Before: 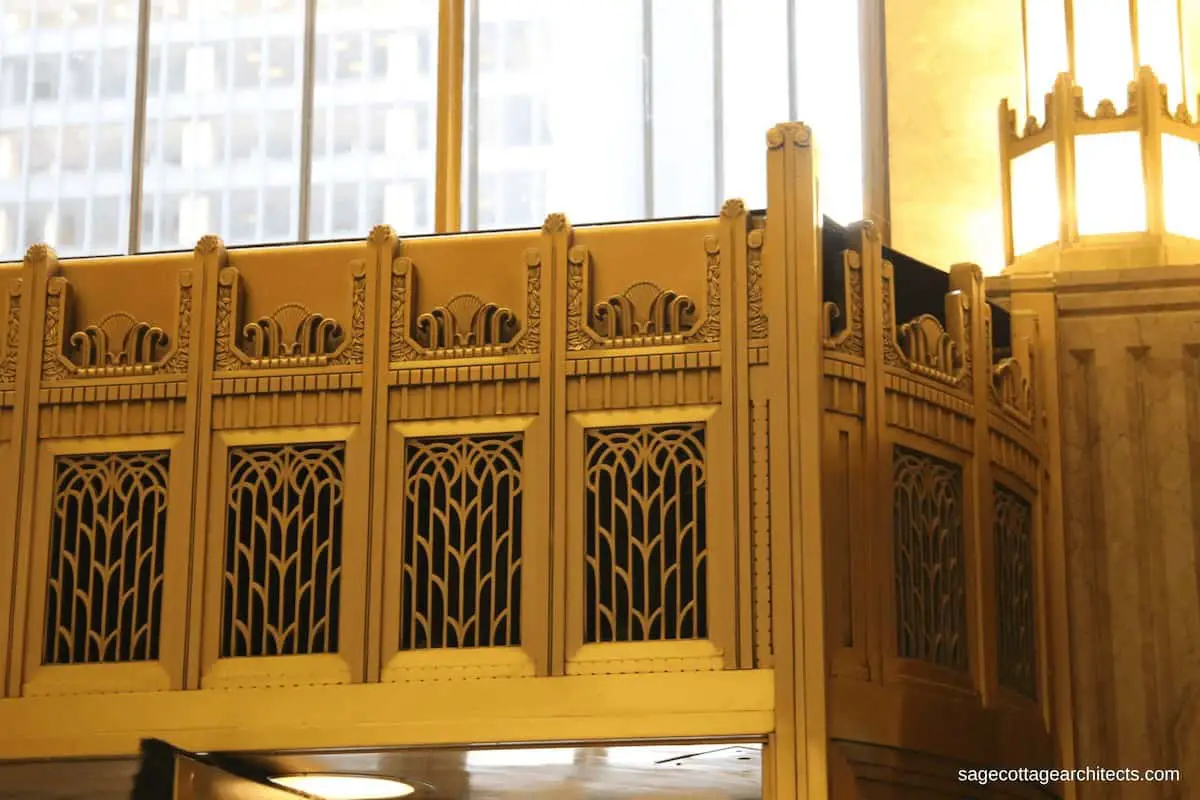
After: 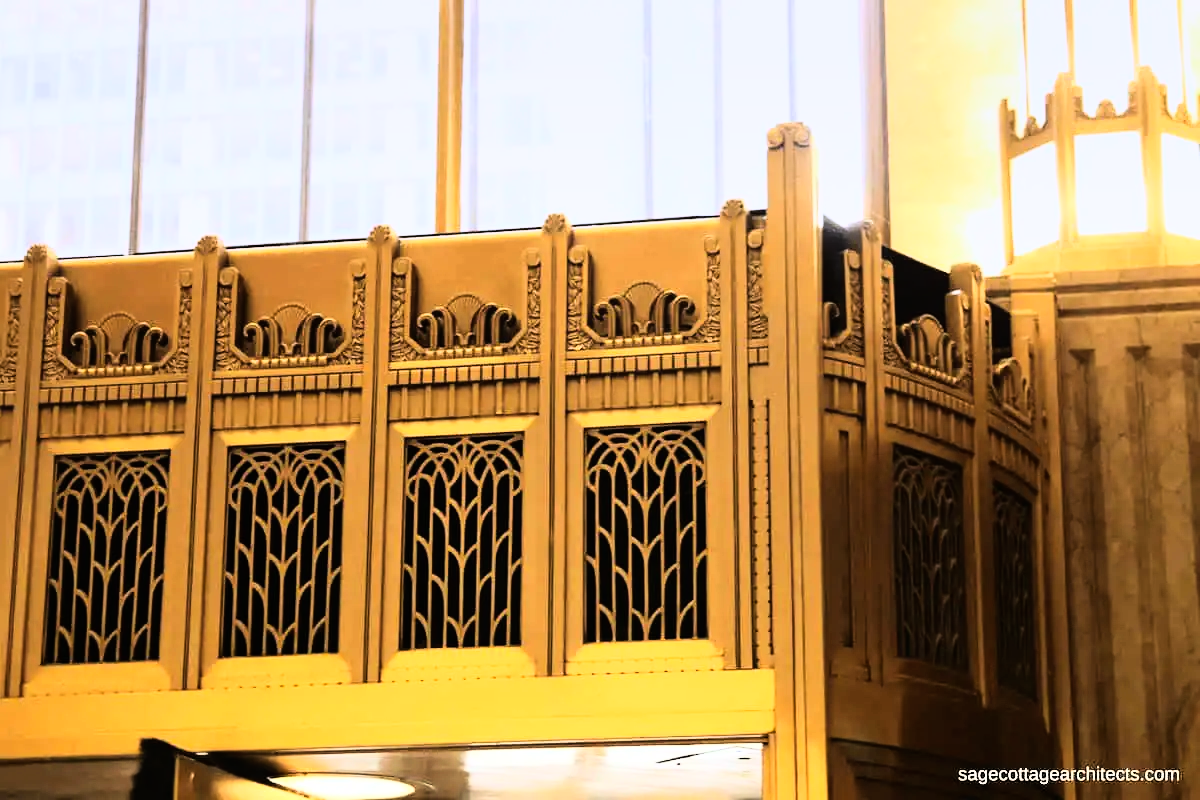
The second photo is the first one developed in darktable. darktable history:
rgb curve: curves: ch0 [(0, 0) (0.21, 0.15) (0.24, 0.21) (0.5, 0.75) (0.75, 0.96) (0.89, 0.99) (1, 1)]; ch1 [(0, 0.02) (0.21, 0.13) (0.25, 0.2) (0.5, 0.67) (0.75, 0.9) (0.89, 0.97) (1, 1)]; ch2 [(0, 0.02) (0.21, 0.13) (0.25, 0.2) (0.5, 0.67) (0.75, 0.9) (0.89, 0.97) (1, 1)], compensate middle gray true
graduated density: hue 238.83°, saturation 50%
